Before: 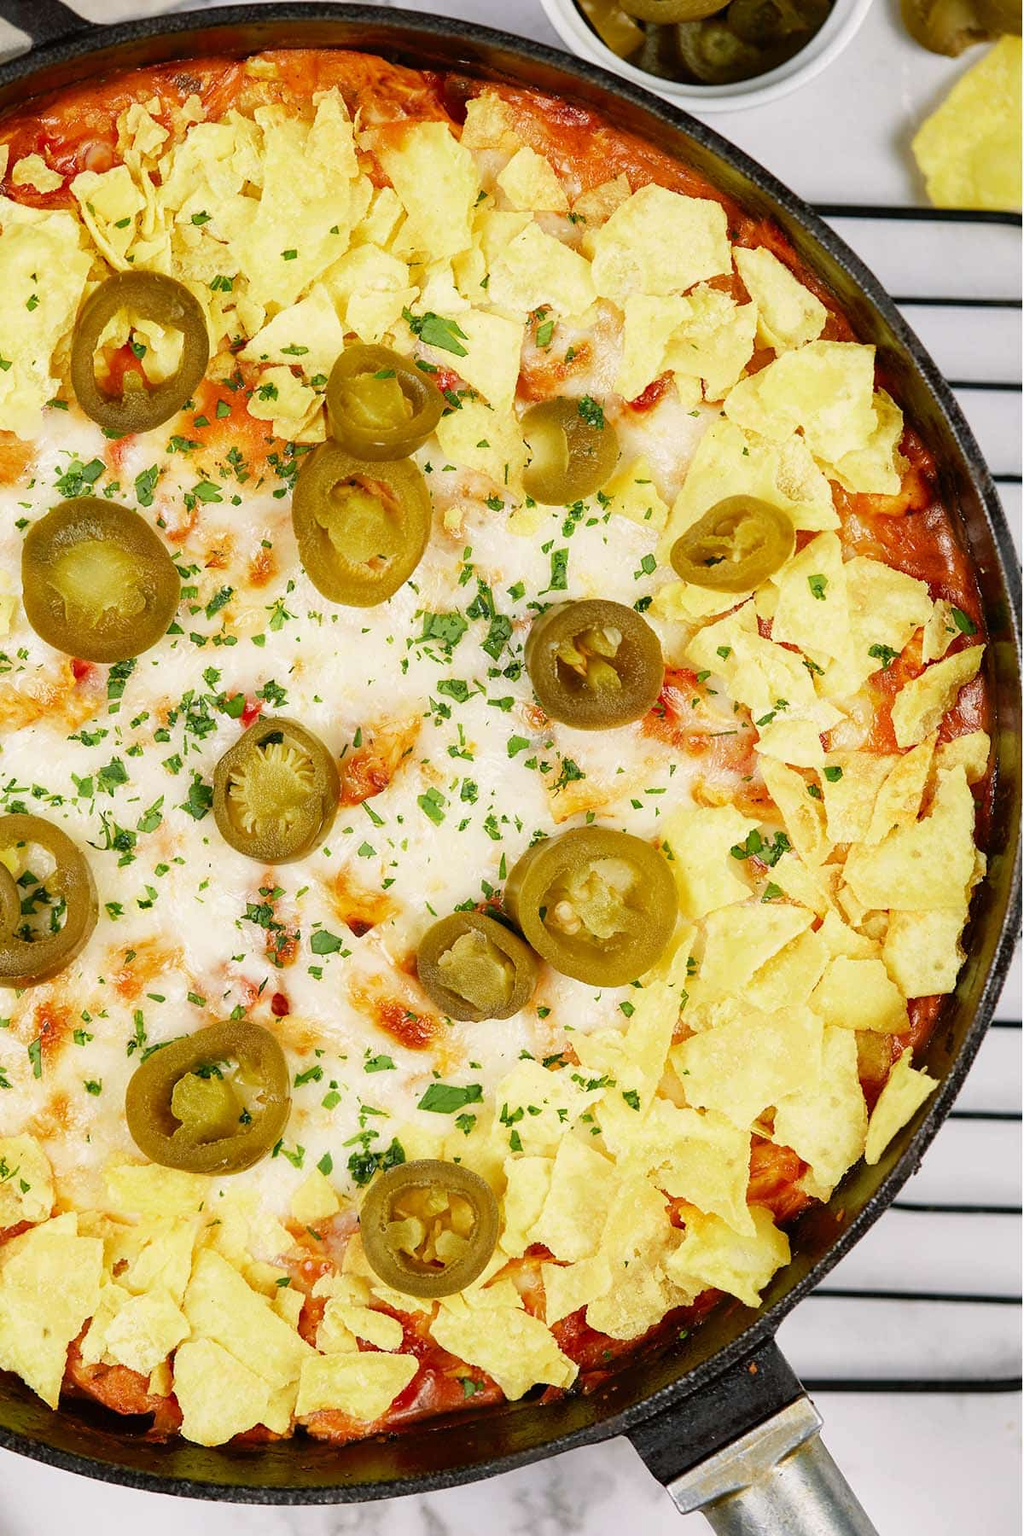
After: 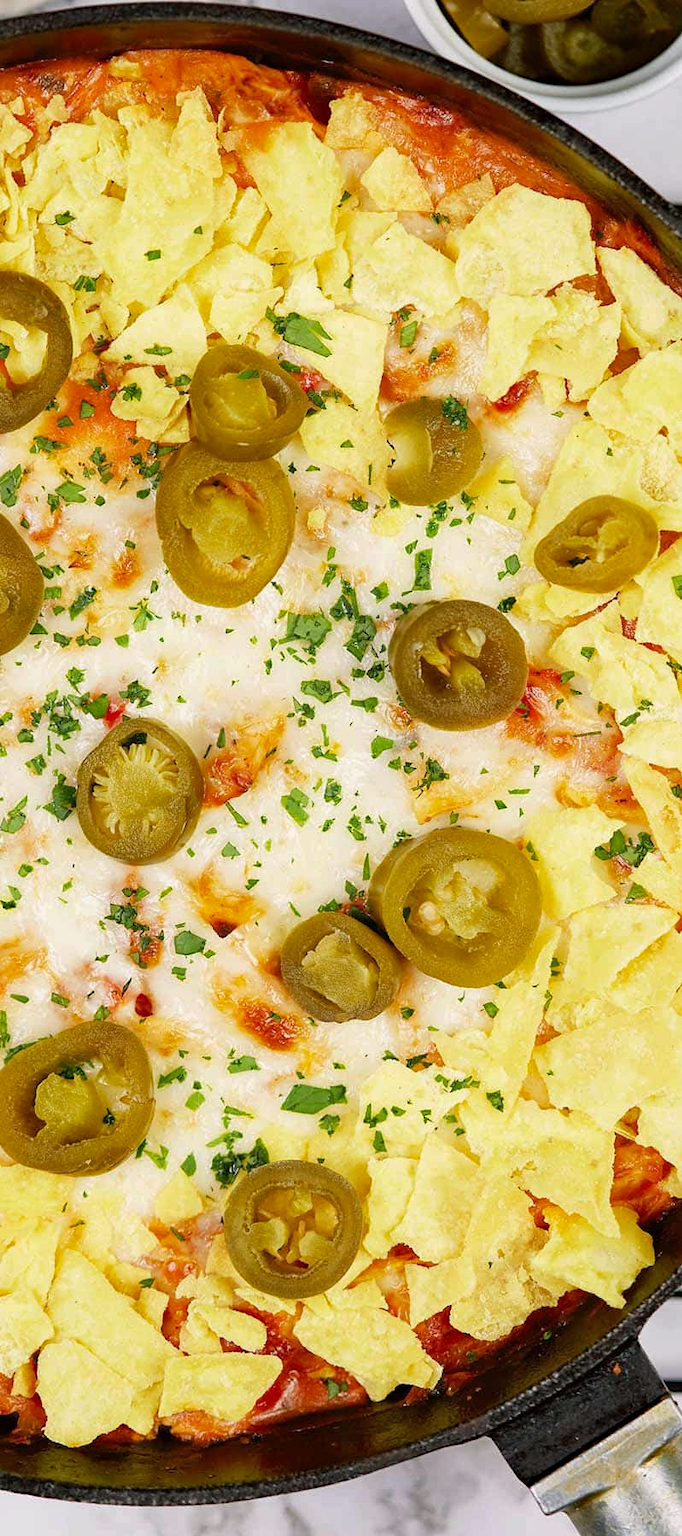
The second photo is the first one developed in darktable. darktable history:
haze removal: adaptive false
crop and rotate: left 13.347%, right 20.056%
